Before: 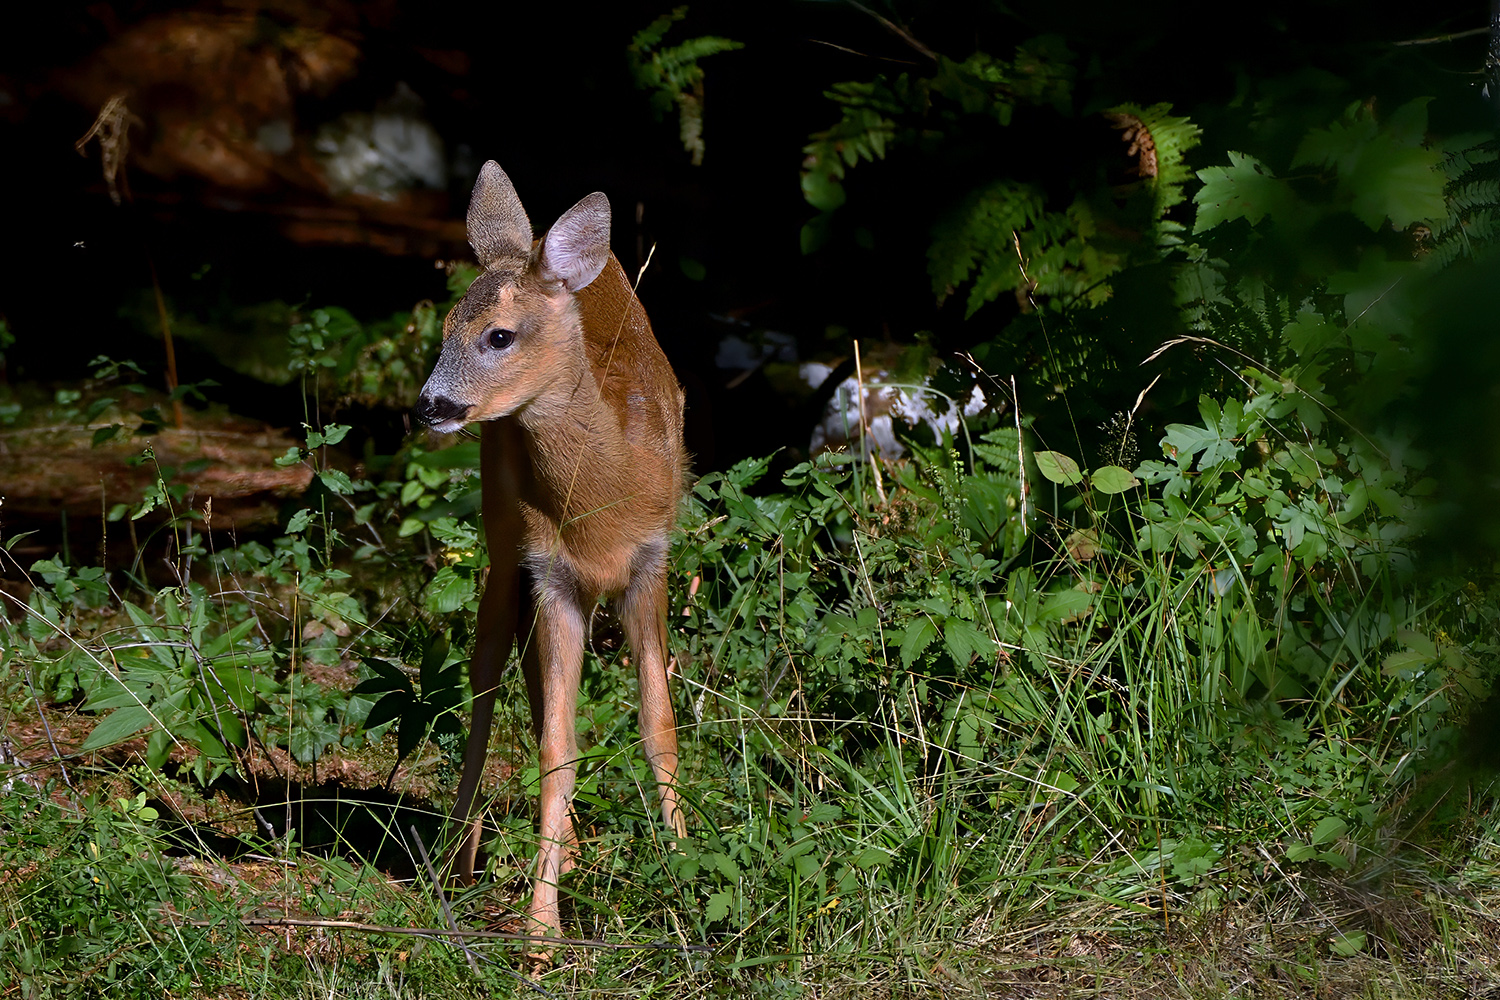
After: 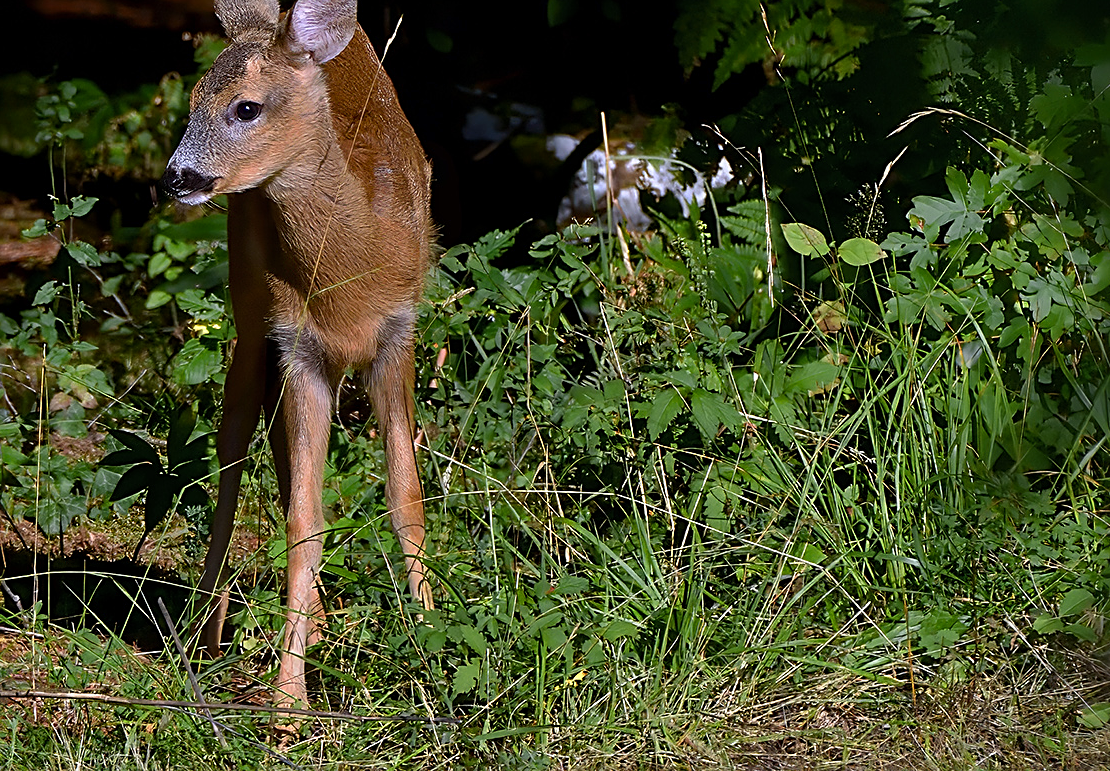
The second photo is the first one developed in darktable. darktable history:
color zones: curves: ch0 [(0, 0.485) (0.178, 0.476) (0.261, 0.623) (0.411, 0.403) (0.708, 0.603) (0.934, 0.412)]; ch1 [(0.003, 0.485) (0.149, 0.496) (0.229, 0.584) (0.326, 0.551) (0.484, 0.262) (0.757, 0.643)]
sharpen: on, module defaults
crop: left 16.871%, top 22.857%, right 9.116%
